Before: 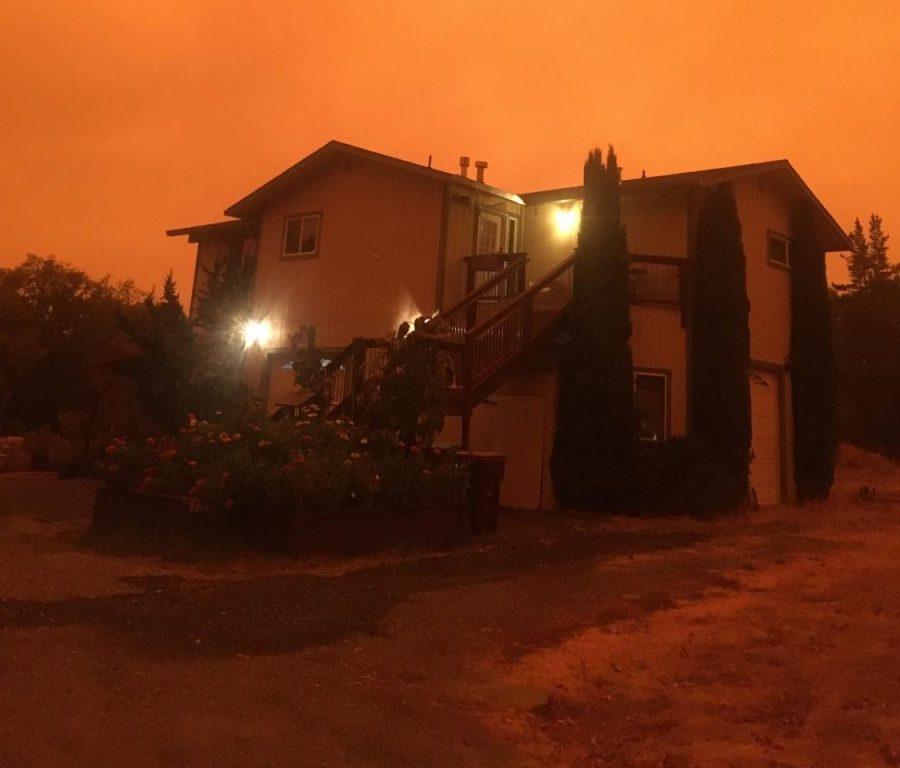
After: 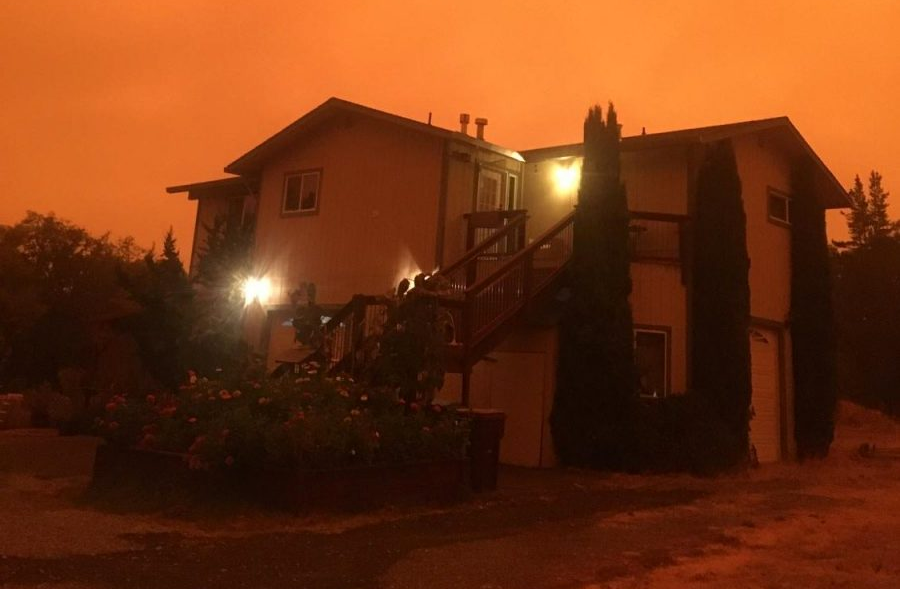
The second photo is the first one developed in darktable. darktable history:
crop: top 5.667%, bottom 17.637%
contrast brightness saturation: contrast 0.07
